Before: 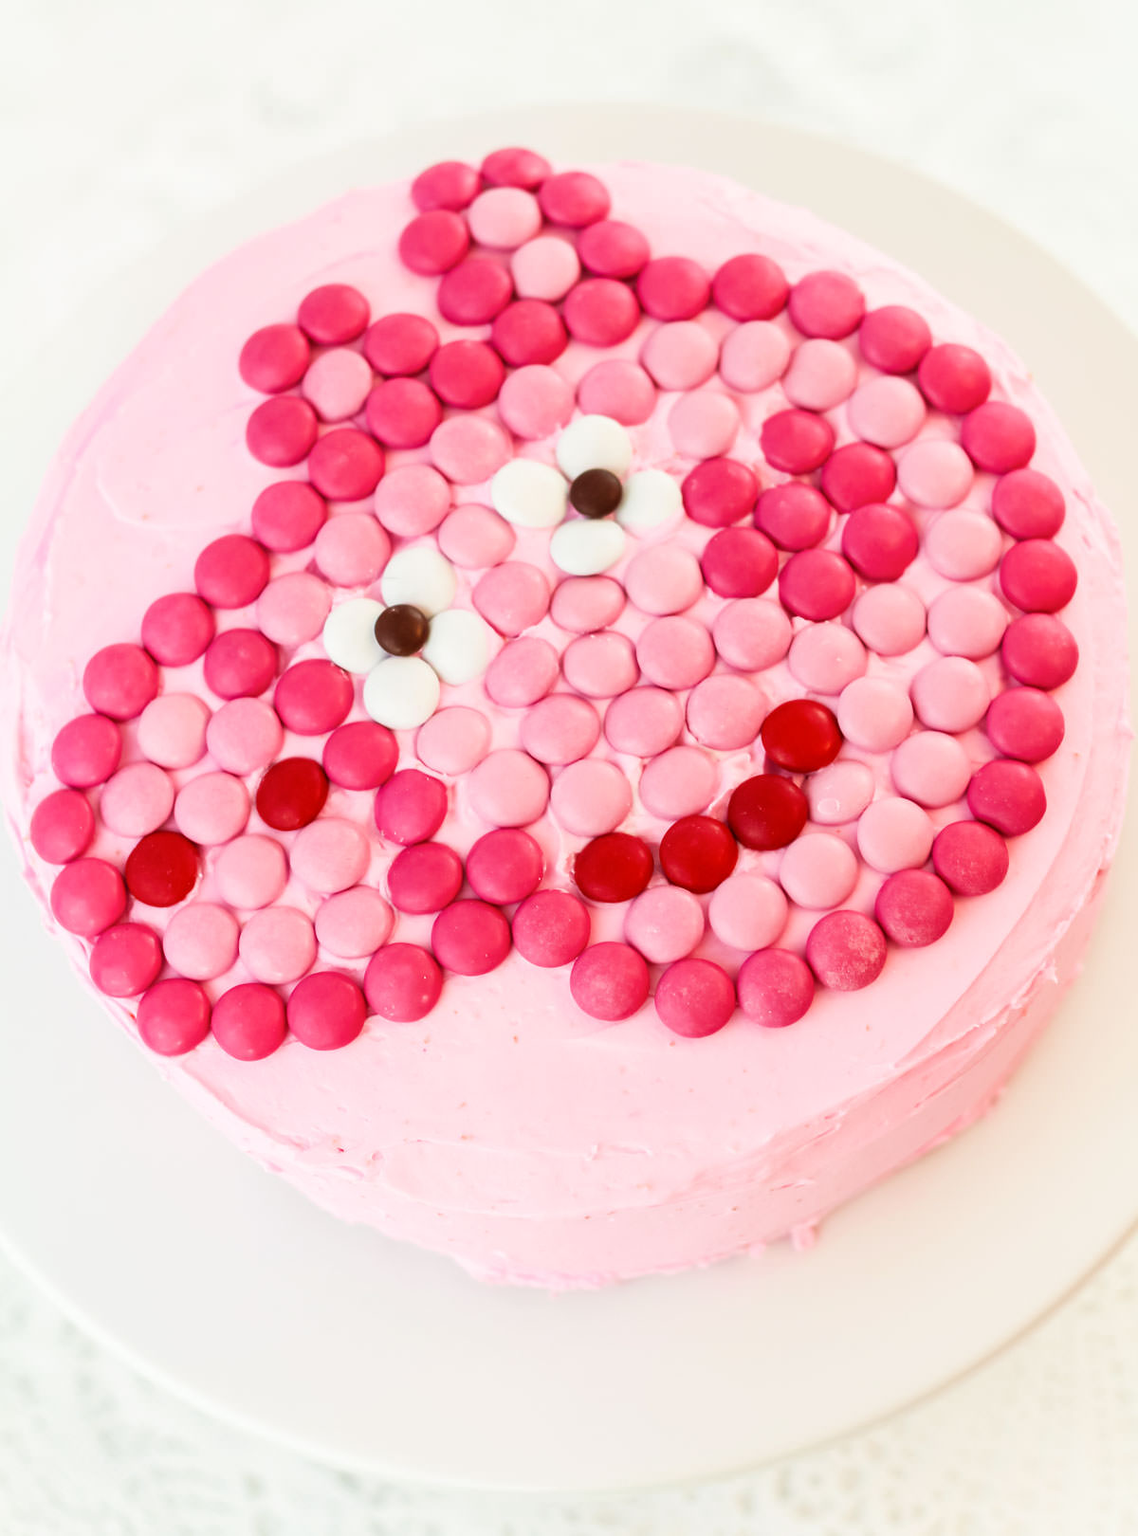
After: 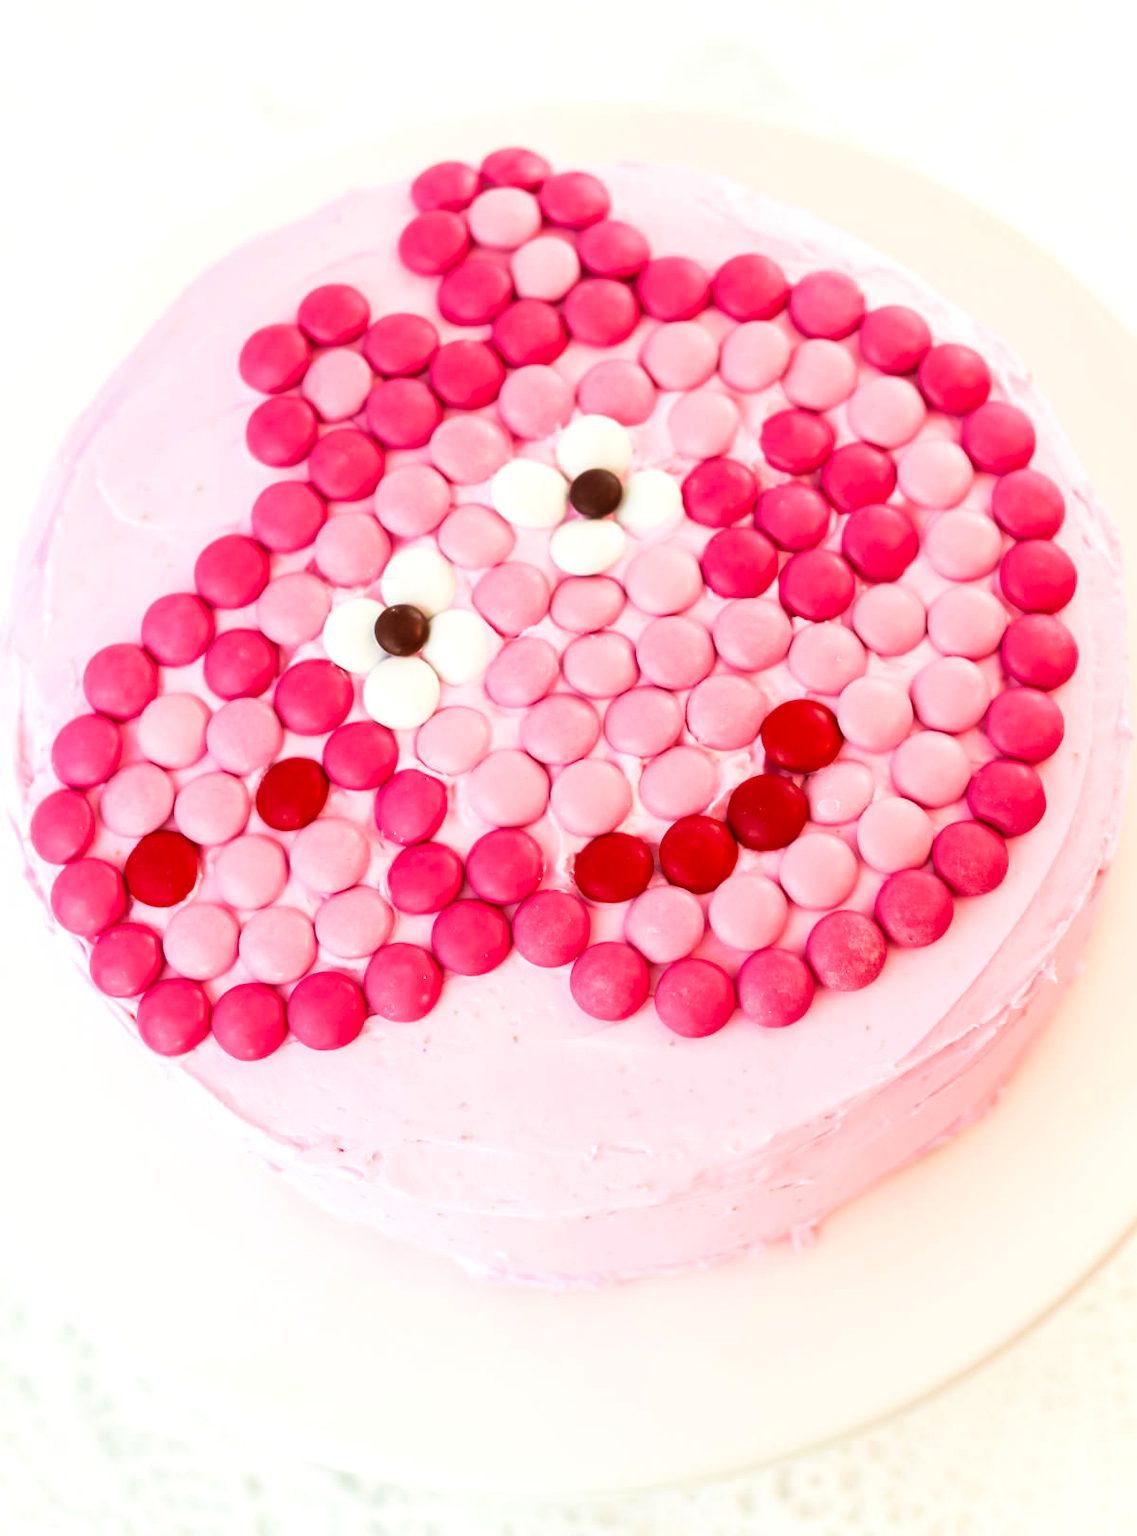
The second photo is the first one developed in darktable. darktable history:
levels: levels [0.016, 0.484, 0.953]
velvia: on, module defaults
contrast brightness saturation: contrast 0.041, saturation 0.071
